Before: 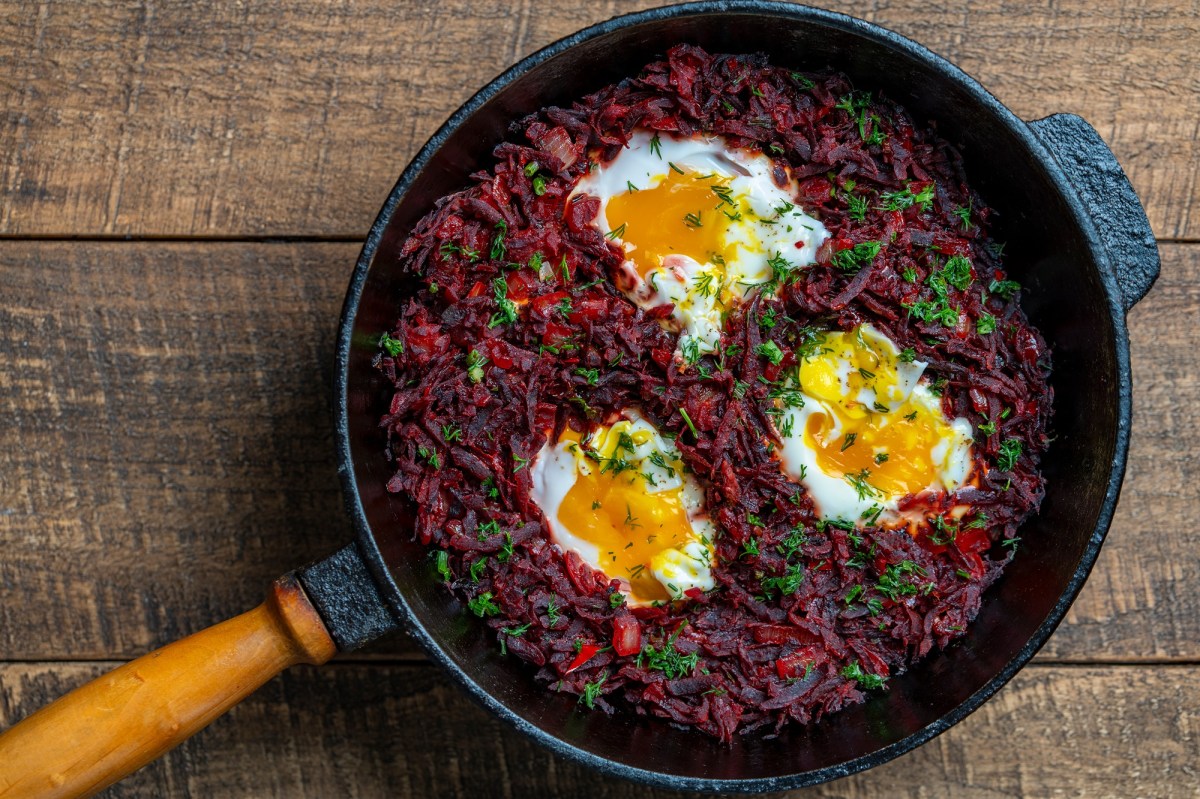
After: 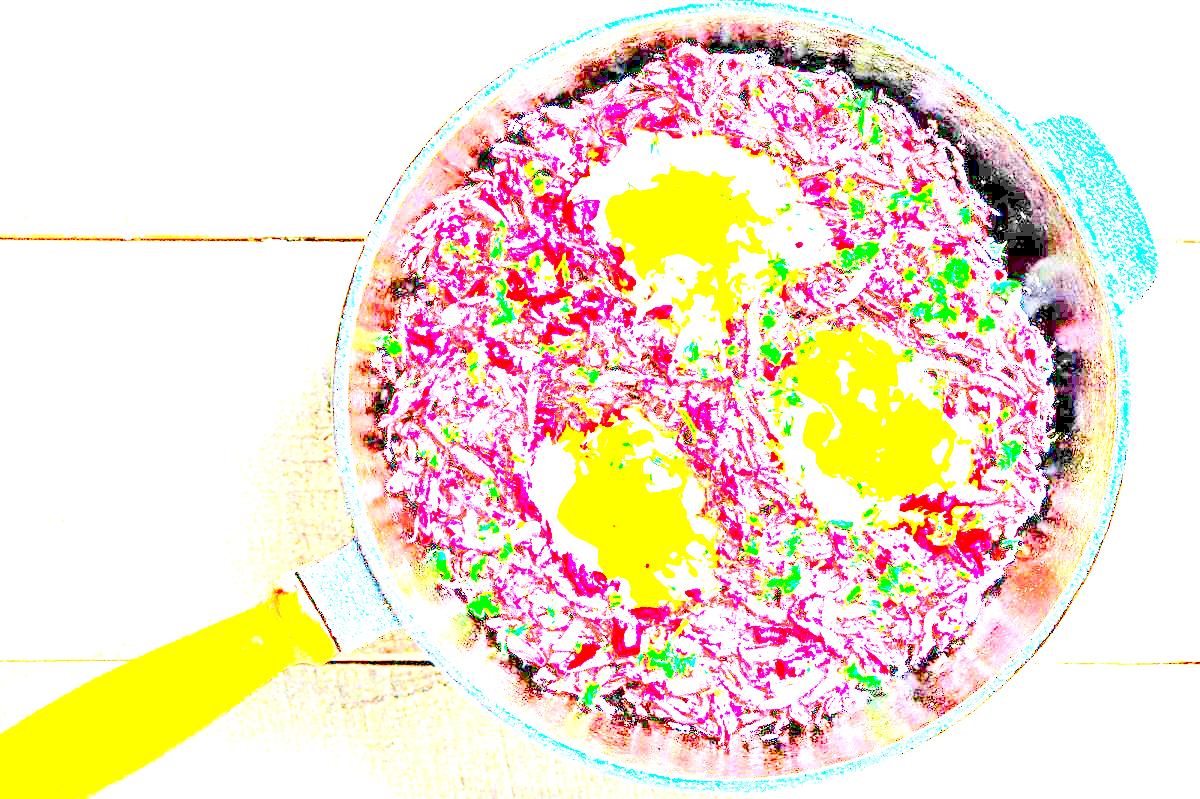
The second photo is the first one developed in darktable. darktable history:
color balance rgb: perceptual saturation grading › global saturation 20%, perceptual saturation grading › highlights -25%, perceptual saturation grading › shadows 50%
exposure: exposure 8 EV, compensate highlight preservation false
contrast brightness saturation: contrast 0.28
